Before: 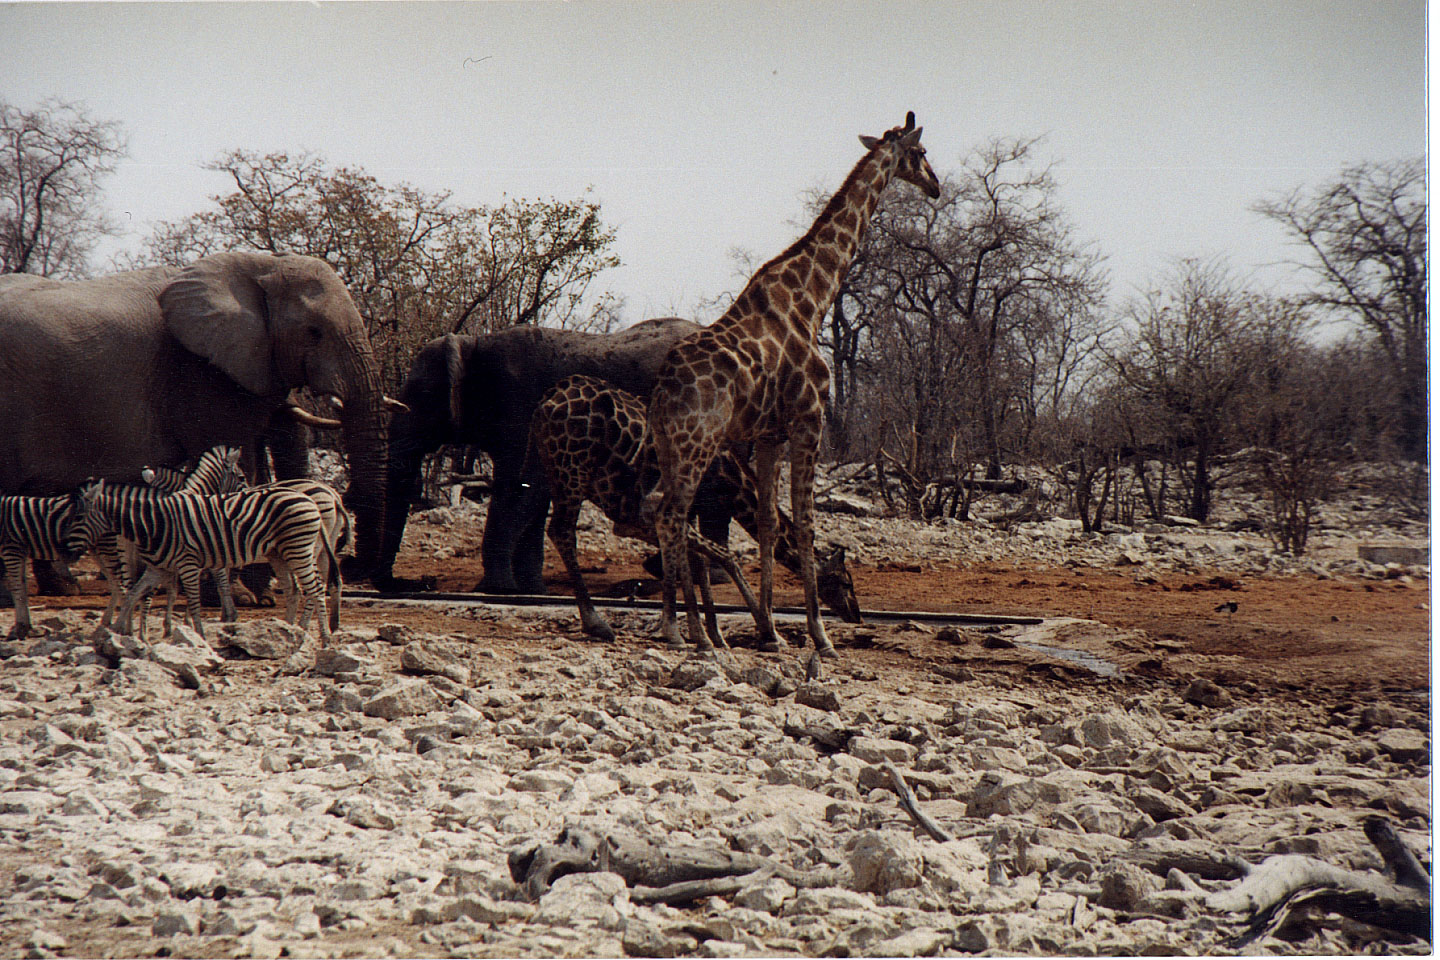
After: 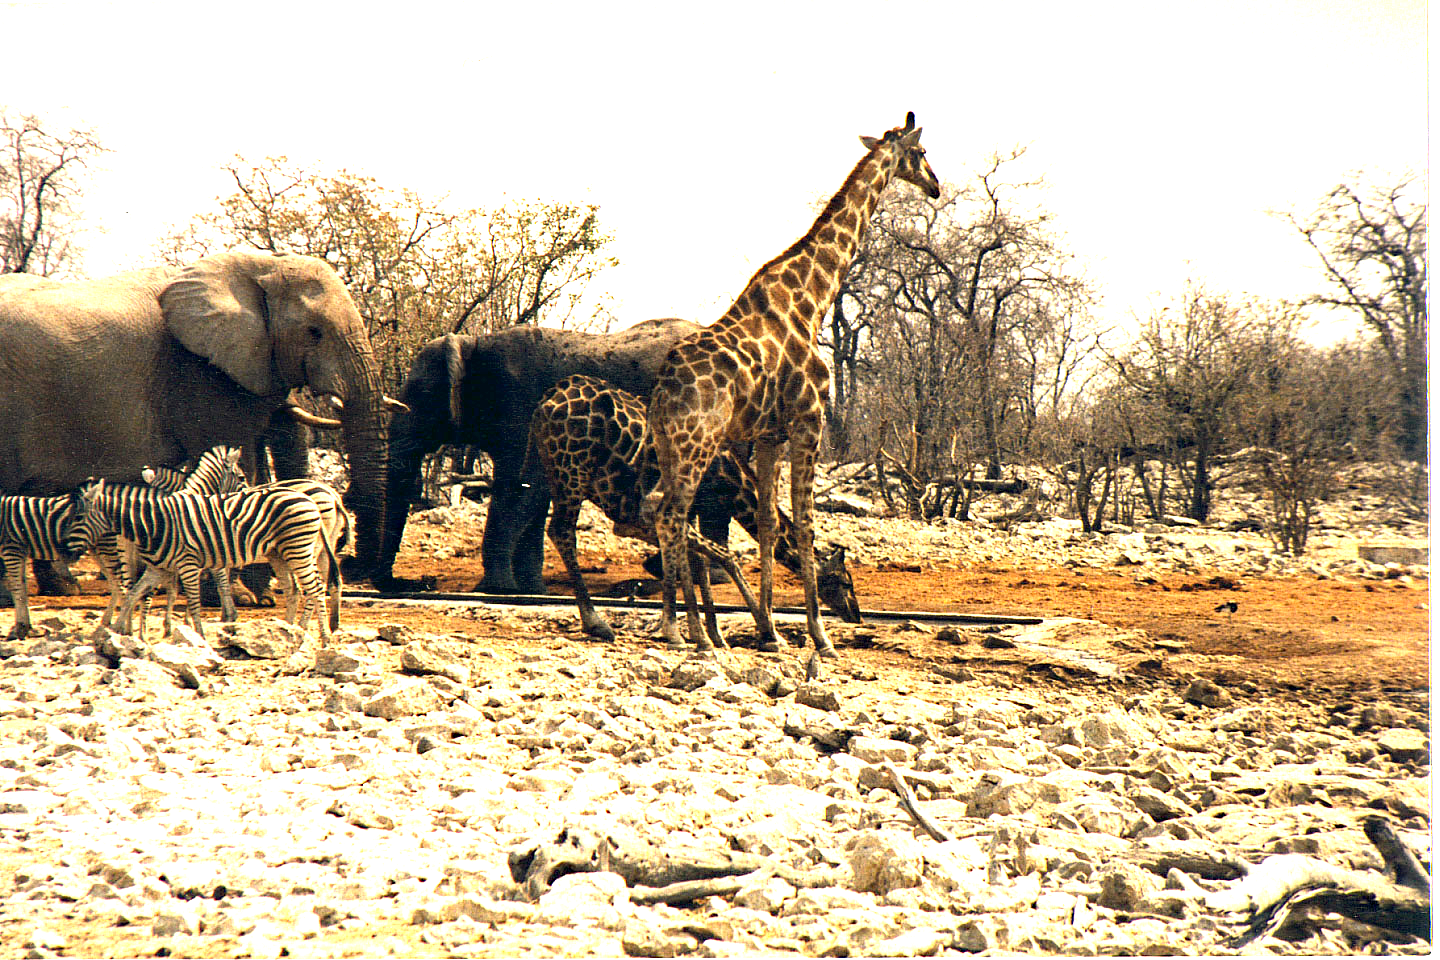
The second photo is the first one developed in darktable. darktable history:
color correction: highlights a* 5.3, highlights b* 24.26, shadows a* -15.58, shadows b* 4.02
haze removal: on, module defaults
exposure: exposure 2.25 EV, compensate highlight preservation false
